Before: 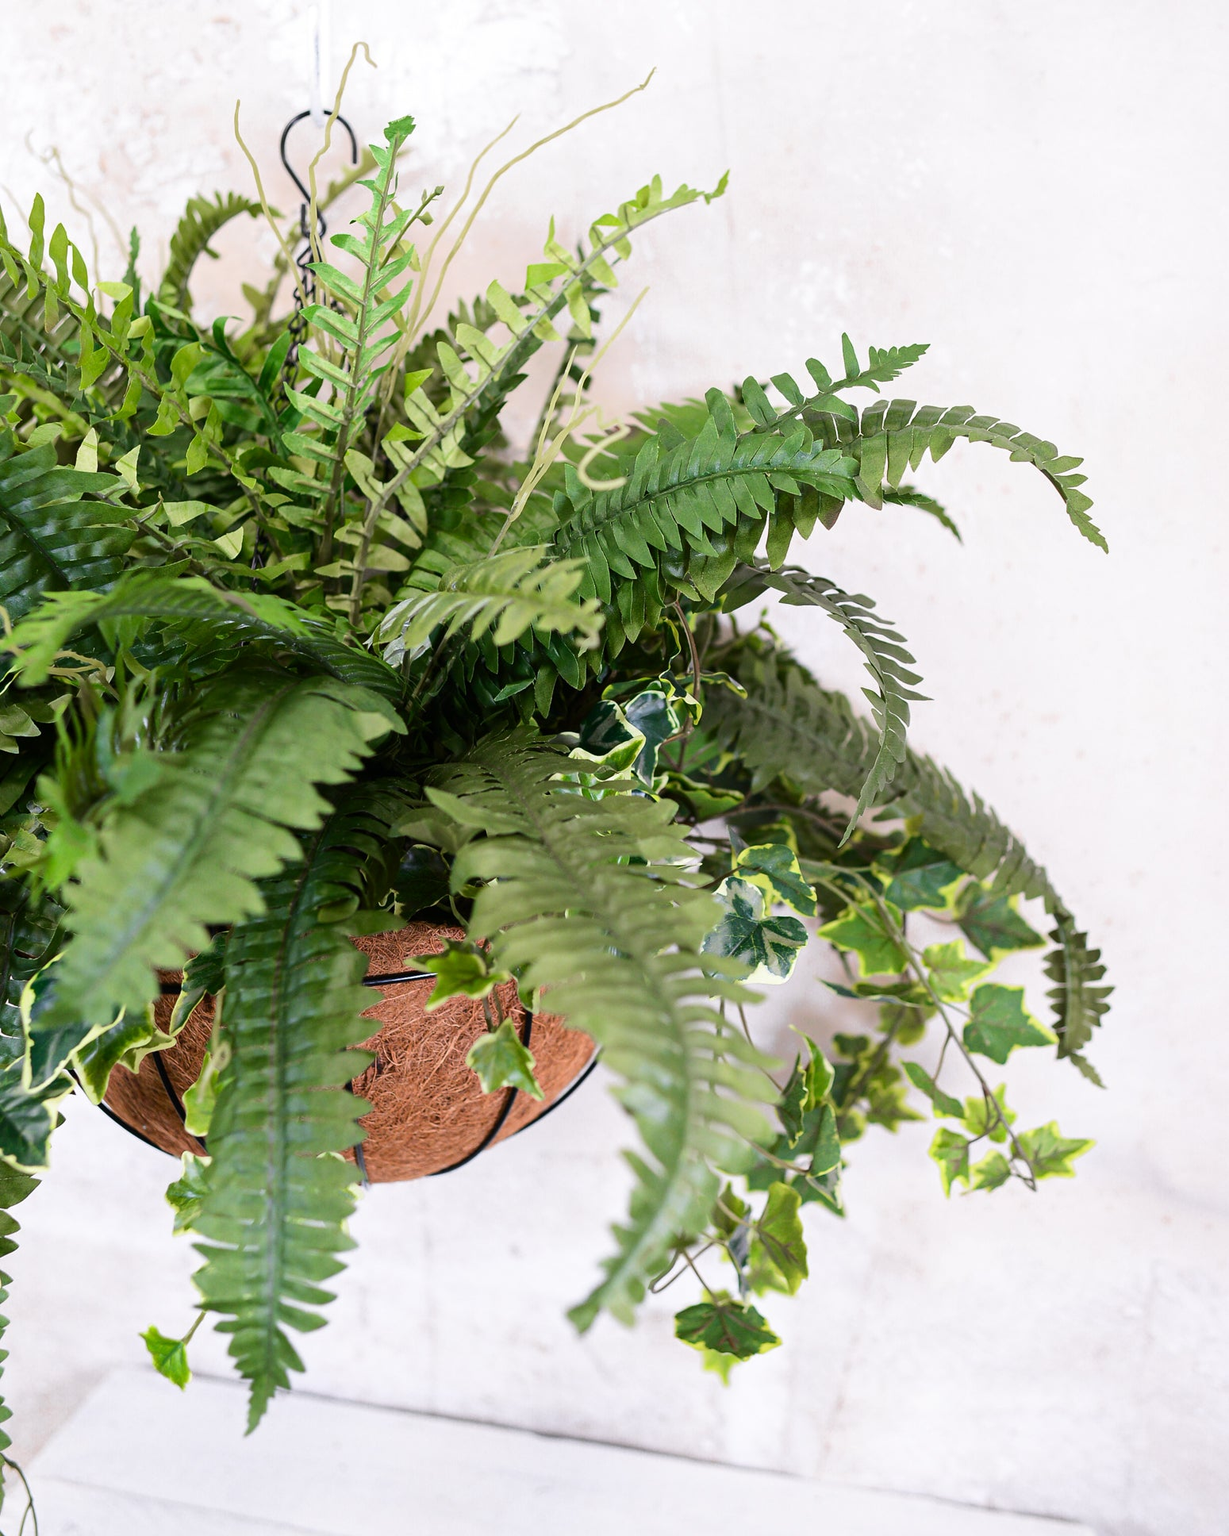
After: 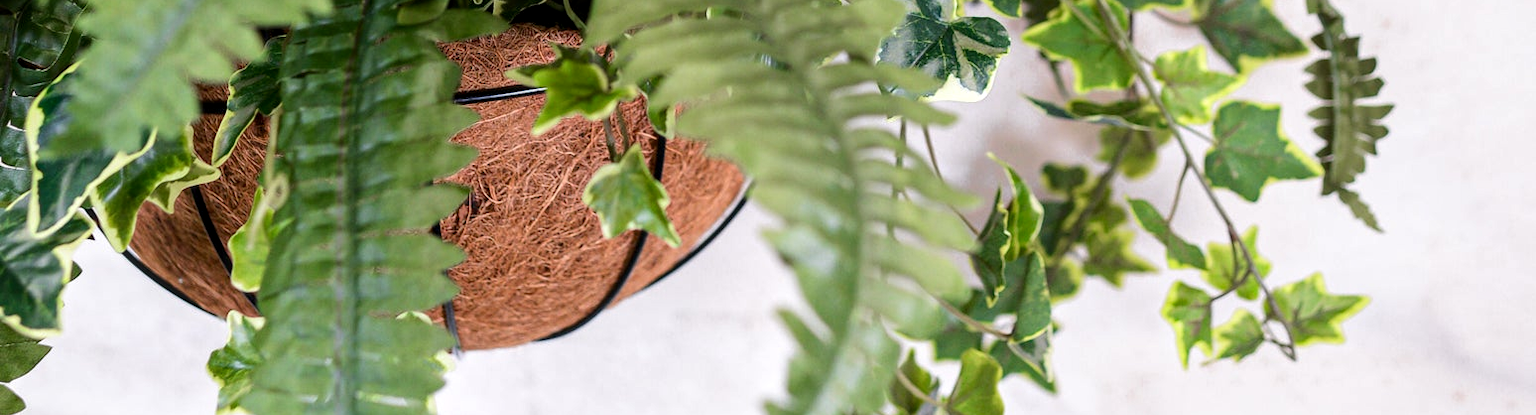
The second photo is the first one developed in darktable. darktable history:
crop and rotate: top 58.825%, bottom 19.511%
local contrast: on, module defaults
